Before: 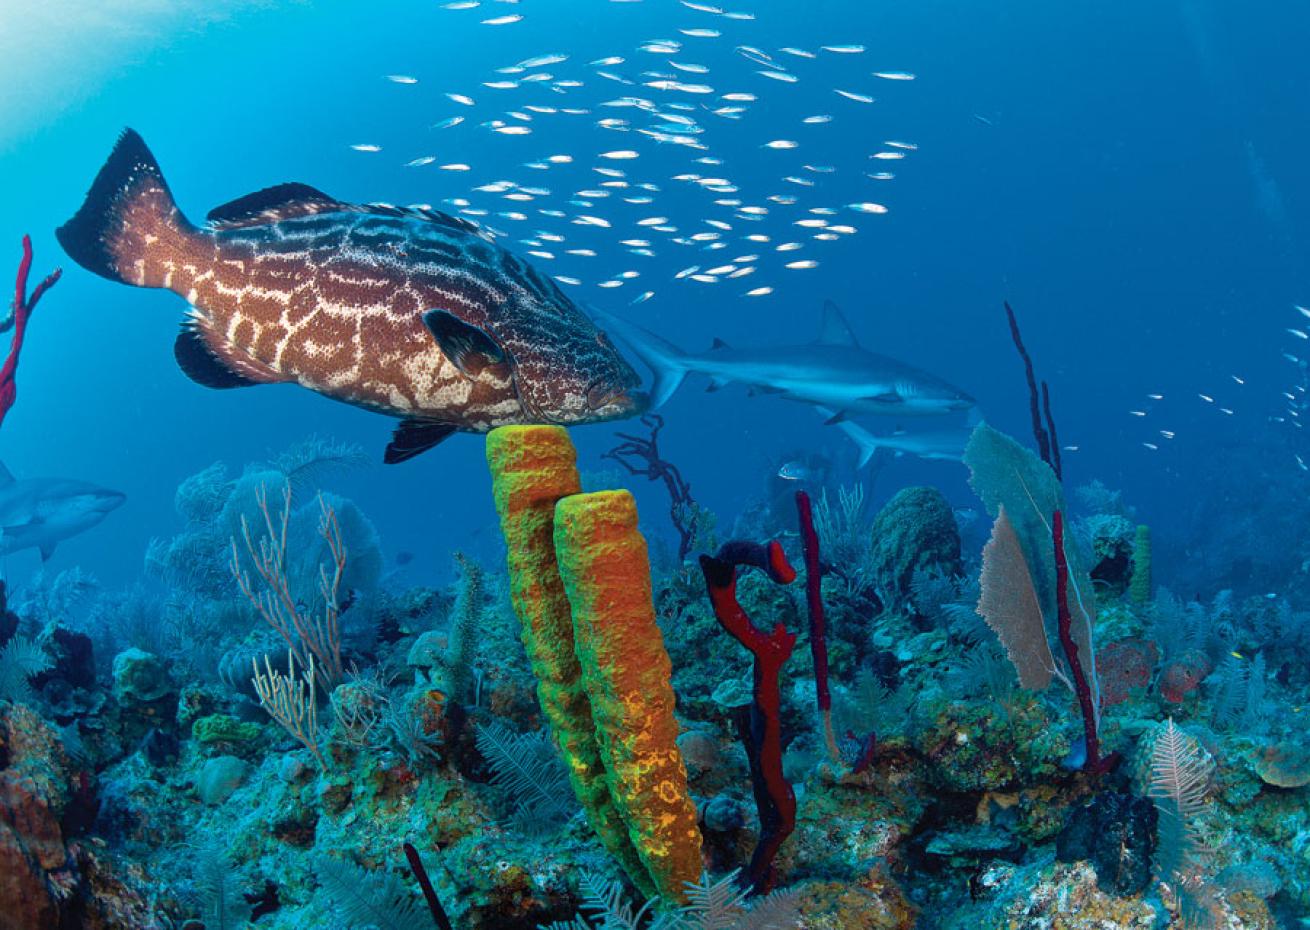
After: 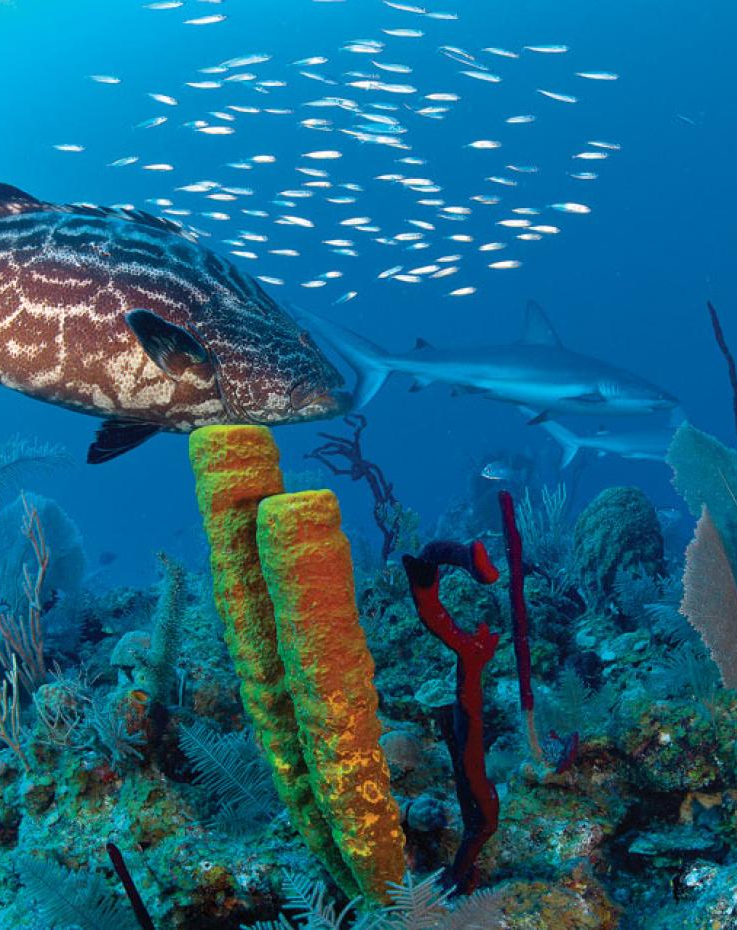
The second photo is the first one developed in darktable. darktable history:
crop and rotate: left 22.709%, right 21.021%
